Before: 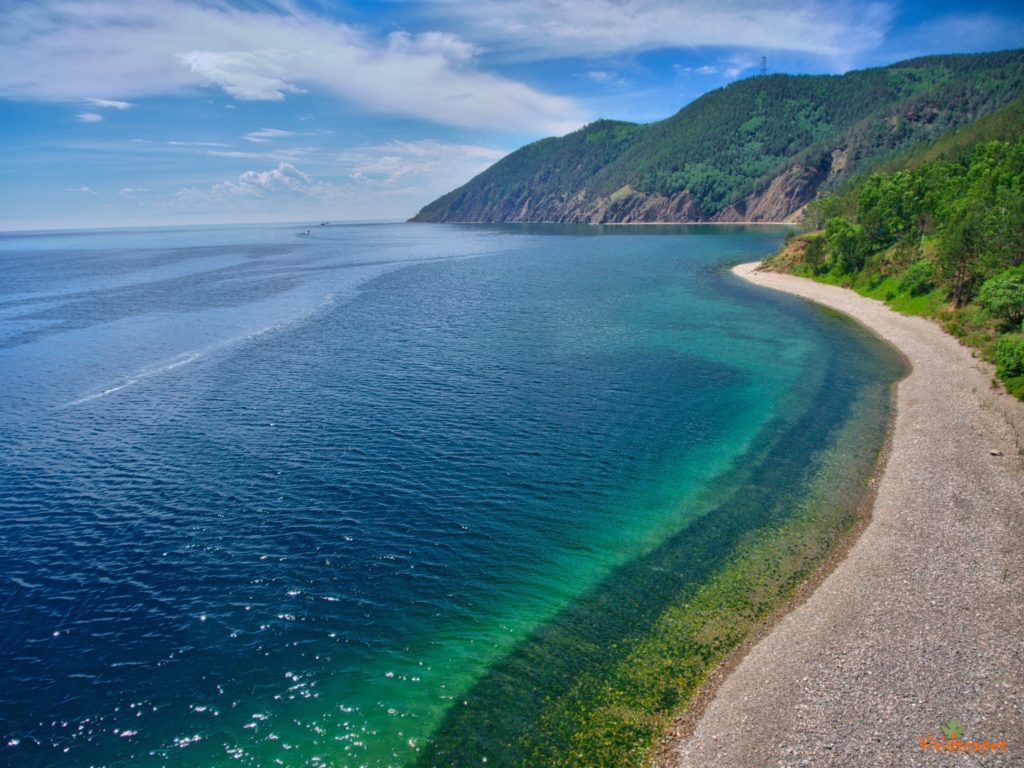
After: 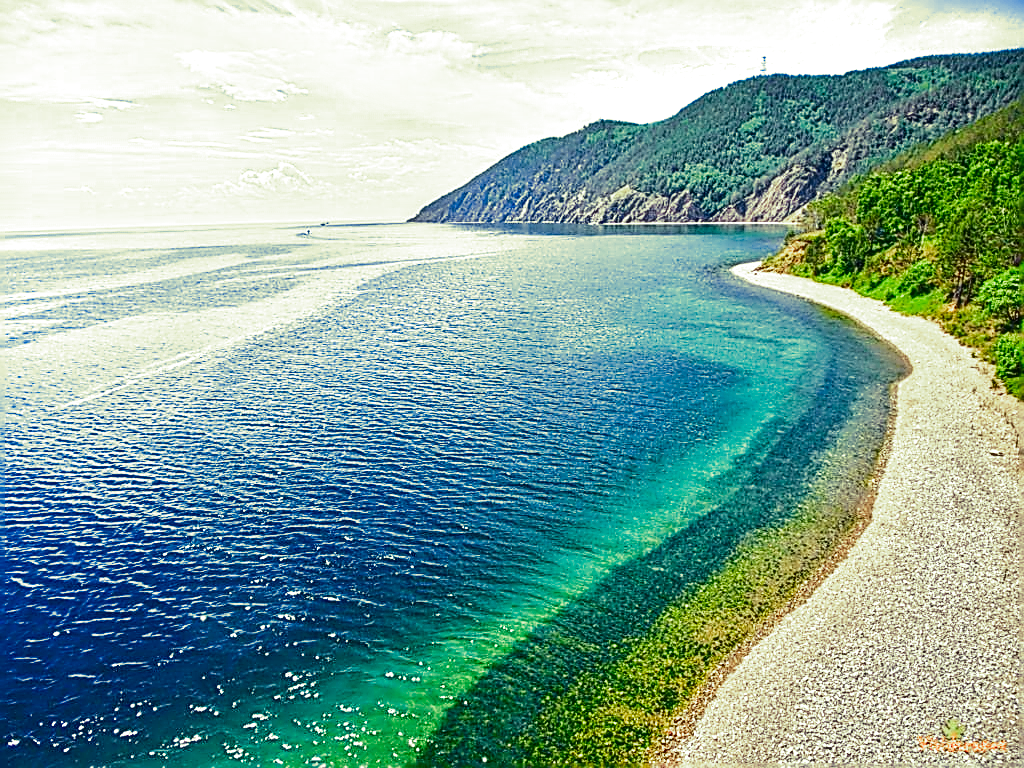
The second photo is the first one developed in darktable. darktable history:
sharpen: amount 2
exposure: black level correction 0.001, exposure 0.5 EV, compensate exposure bias true, compensate highlight preservation false
tone curve: curves: ch0 [(0, 0.028) (0.037, 0.05) (0.123, 0.114) (0.19, 0.176) (0.269, 0.27) (0.48, 0.57) (0.595, 0.695) (0.718, 0.823) (0.855, 0.913) (1, 0.982)]; ch1 [(0, 0) (0.243, 0.245) (0.422, 0.415) (0.493, 0.495) (0.508, 0.506) (0.536, 0.538) (0.569, 0.58) (0.611, 0.644) (0.769, 0.807) (1, 1)]; ch2 [(0, 0) (0.249, 0.216) (0.349, 0.321) (0.424, 0.442) (0.476, 0.483) (0.498, 0.499) (0.517, 0.519) (0.532, 0.547) (0.569, 0.608) (0.614, 0.661) (0.706, 0.75) (0.808, 0.809) (0.991, 0.968)], color space Lab, independent channels, preserve colors none
local contrast: on, module defaults
split-toning: shadows › hue 290.82°, shadows › saturation 0.34, highlights › saturation 0.38, balance 0, compress 50%
color correction: saturation 1.32
